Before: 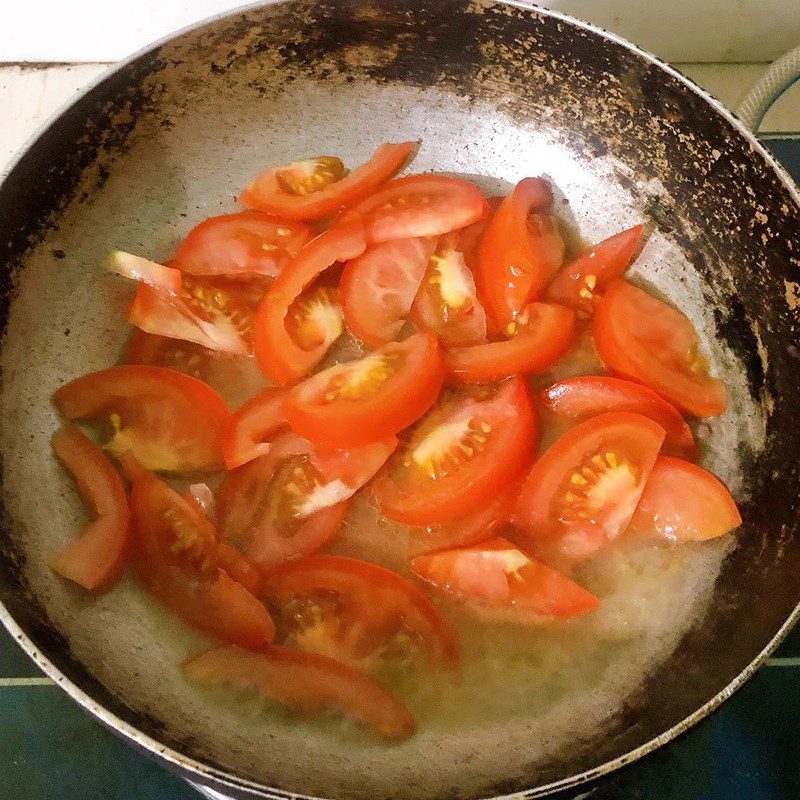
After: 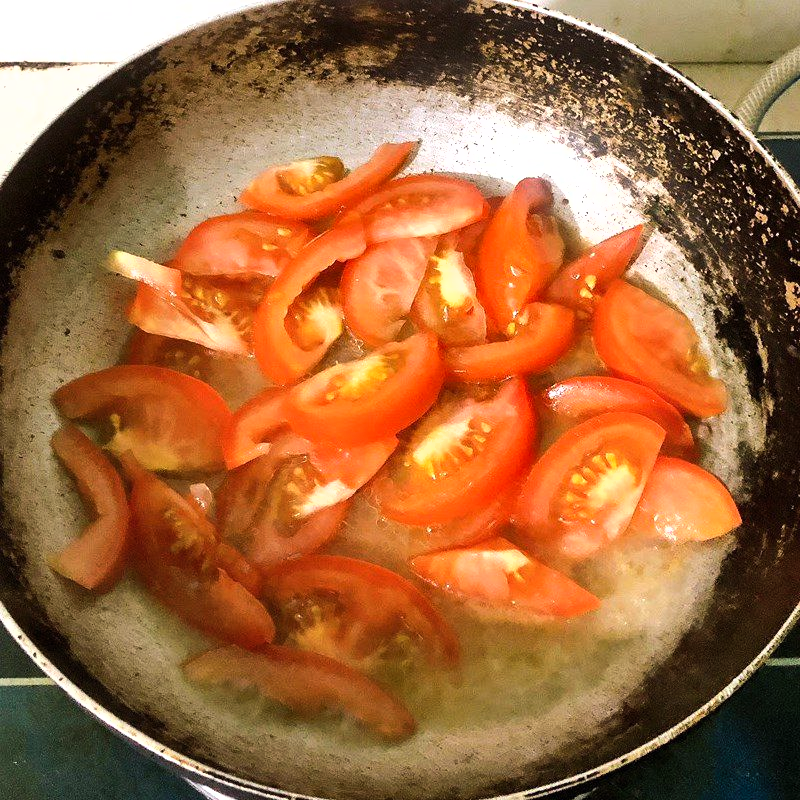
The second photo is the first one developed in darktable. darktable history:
tone equalizer: -8 EV -0.75 EV, -7 EV -0.7 EV, -6 EV -0.6 EV, -5 EV -0.4 EV, -3 EV 0.4 EV, -2 EV 0.6 EV, -1 EV 0.7 EV, +0 EV 0.75 EV, edges refinement/feathering 500, mask exposure compensation -1.57 EV, preserve details no
shadows and highlights: low approximation 0.01, soften with gaussian
